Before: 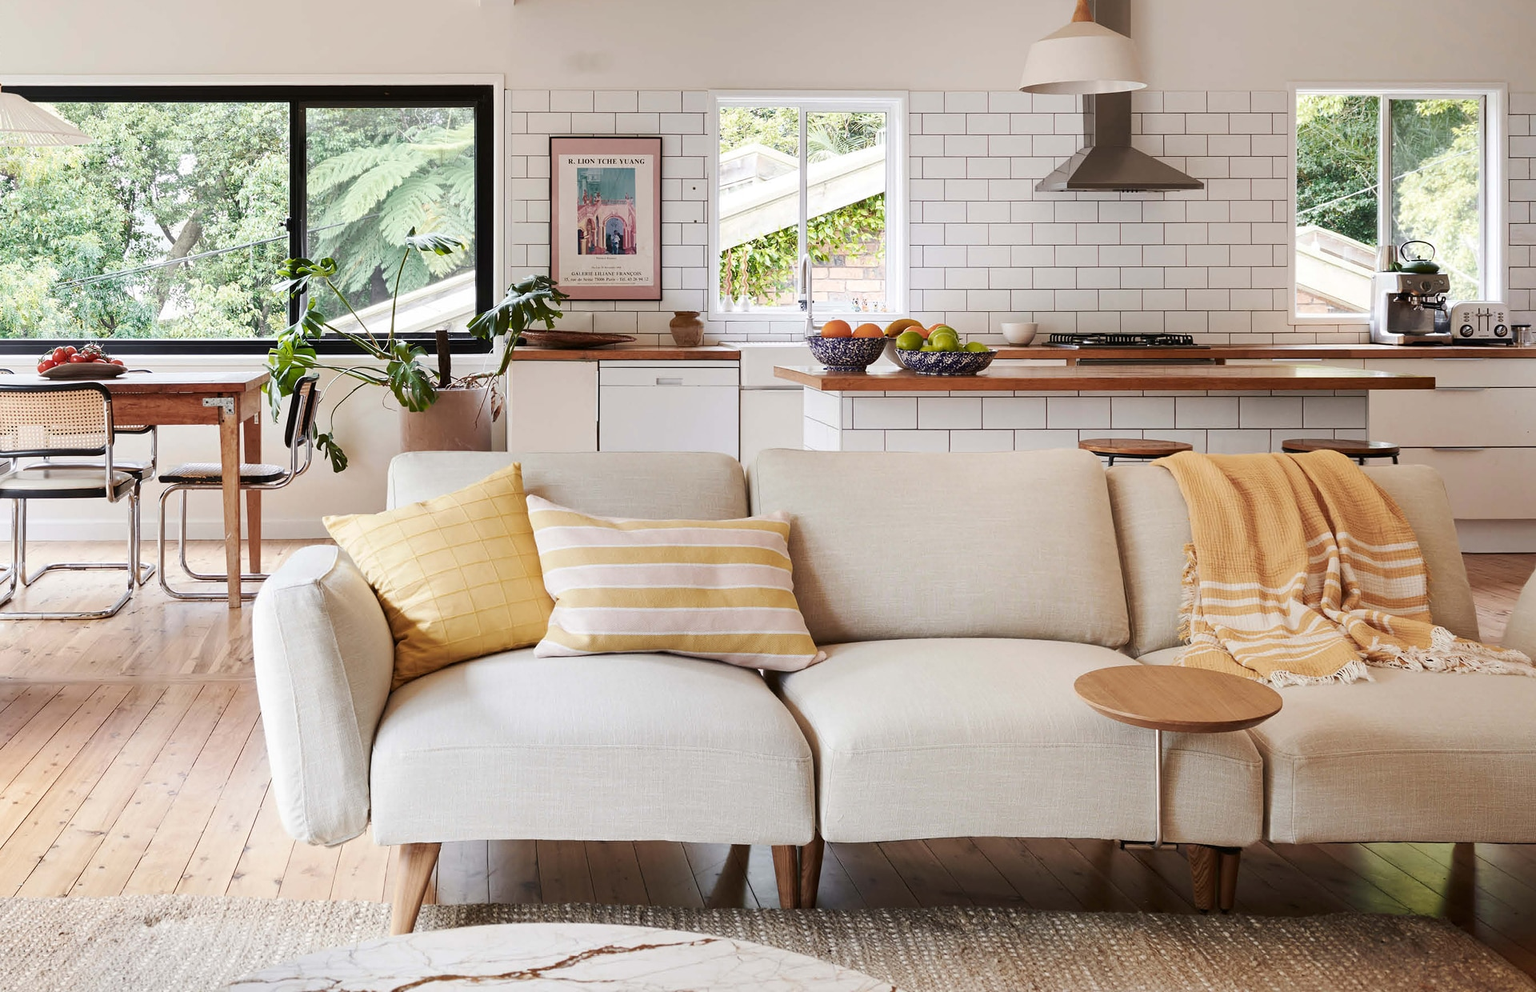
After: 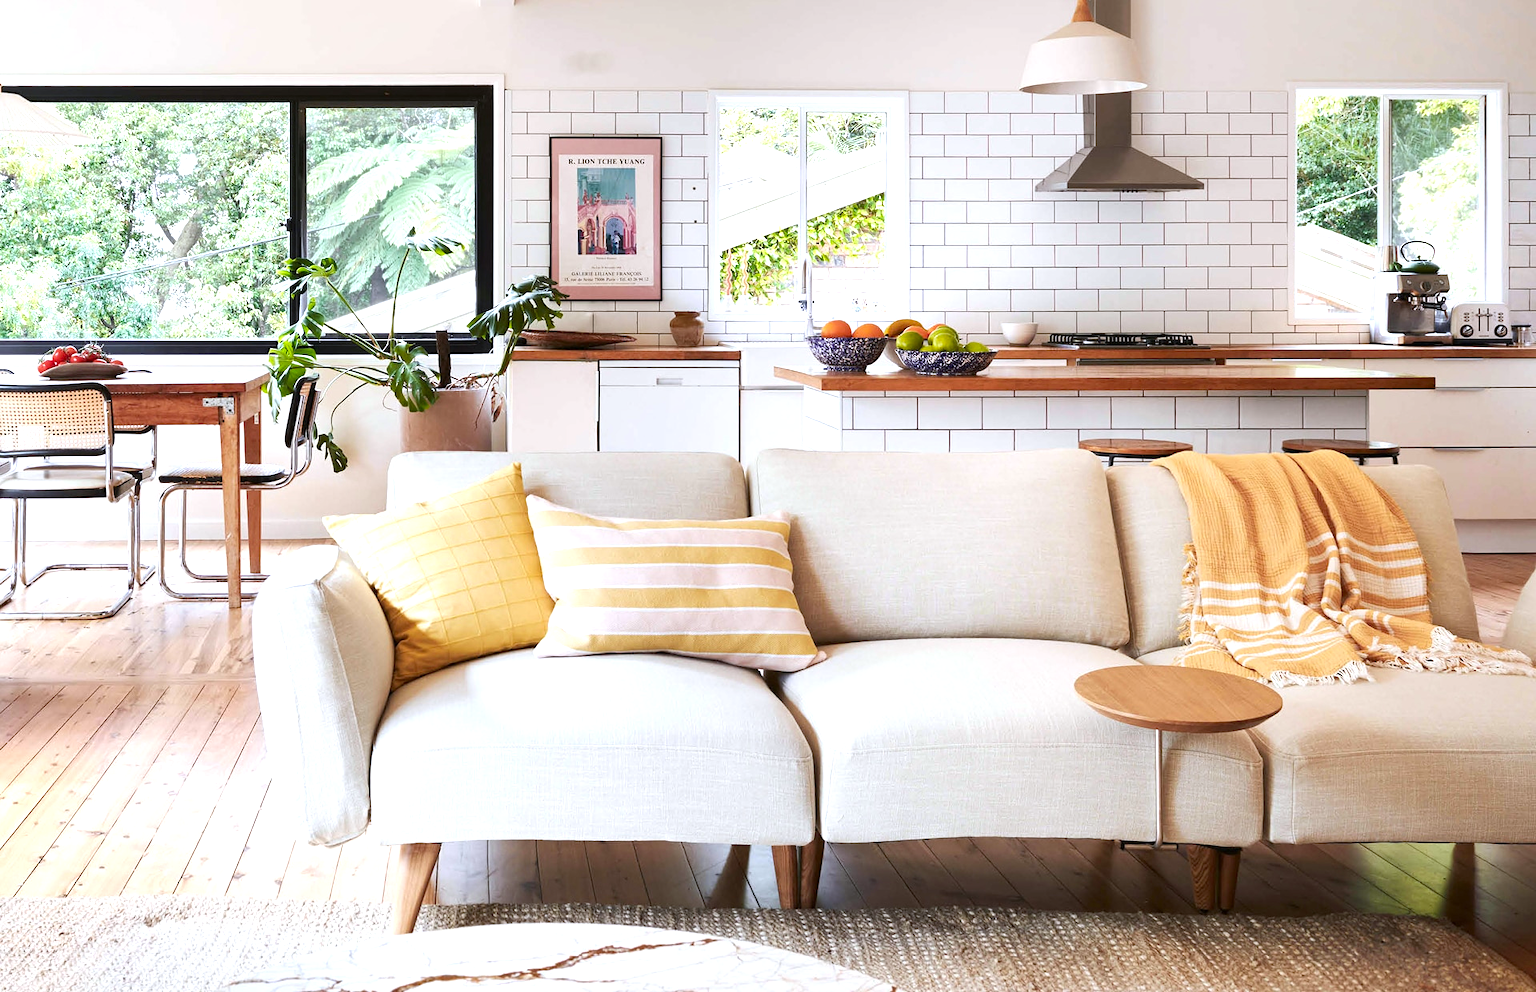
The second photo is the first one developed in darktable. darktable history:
exposure: exposure 0.657 EV, compensate highlight preservation false
tone equalizer: on, module defaults
white balance: red 0.967, blue 1.049
contrast brightness saturation: contrast 0.04, saturation 0.16
